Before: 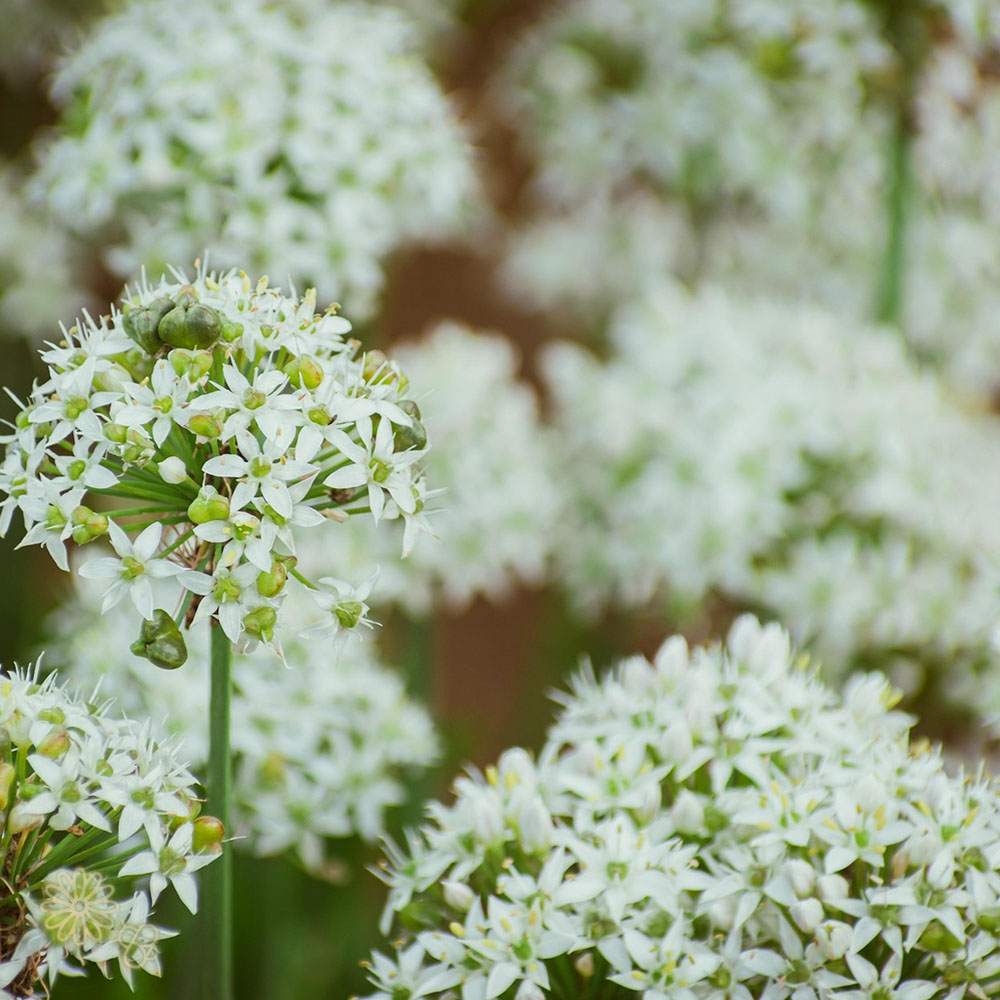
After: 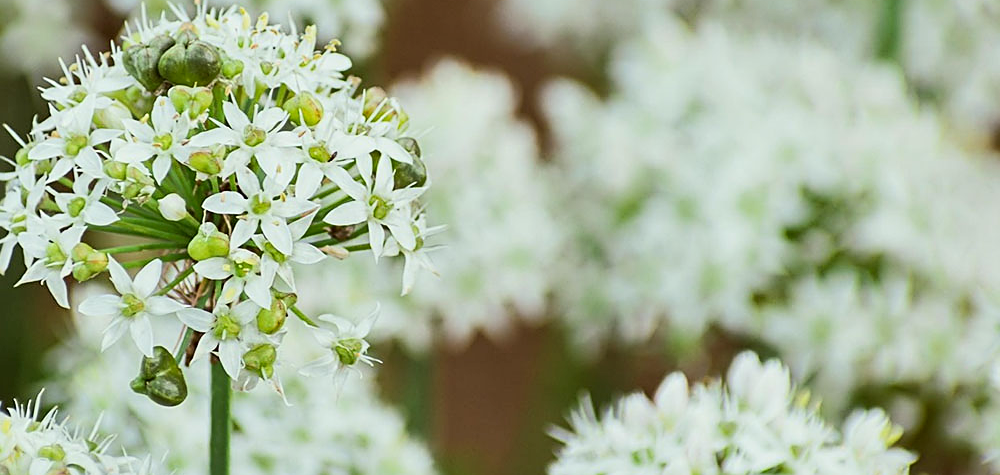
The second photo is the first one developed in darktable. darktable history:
sharpen: on, module defaults
crop and rotate: top 26.363%, bottom 26.122%
shadows and highlights: shadows 59.77, soften with gaussian
tone curve: curves: ch0 [(0, 0) (0.004, 0.001) (0.133, 0.112) (0.325, 0.362) (0.832, 0.893) (1, 1)], color space Lab, independent channels, preserve colors none
